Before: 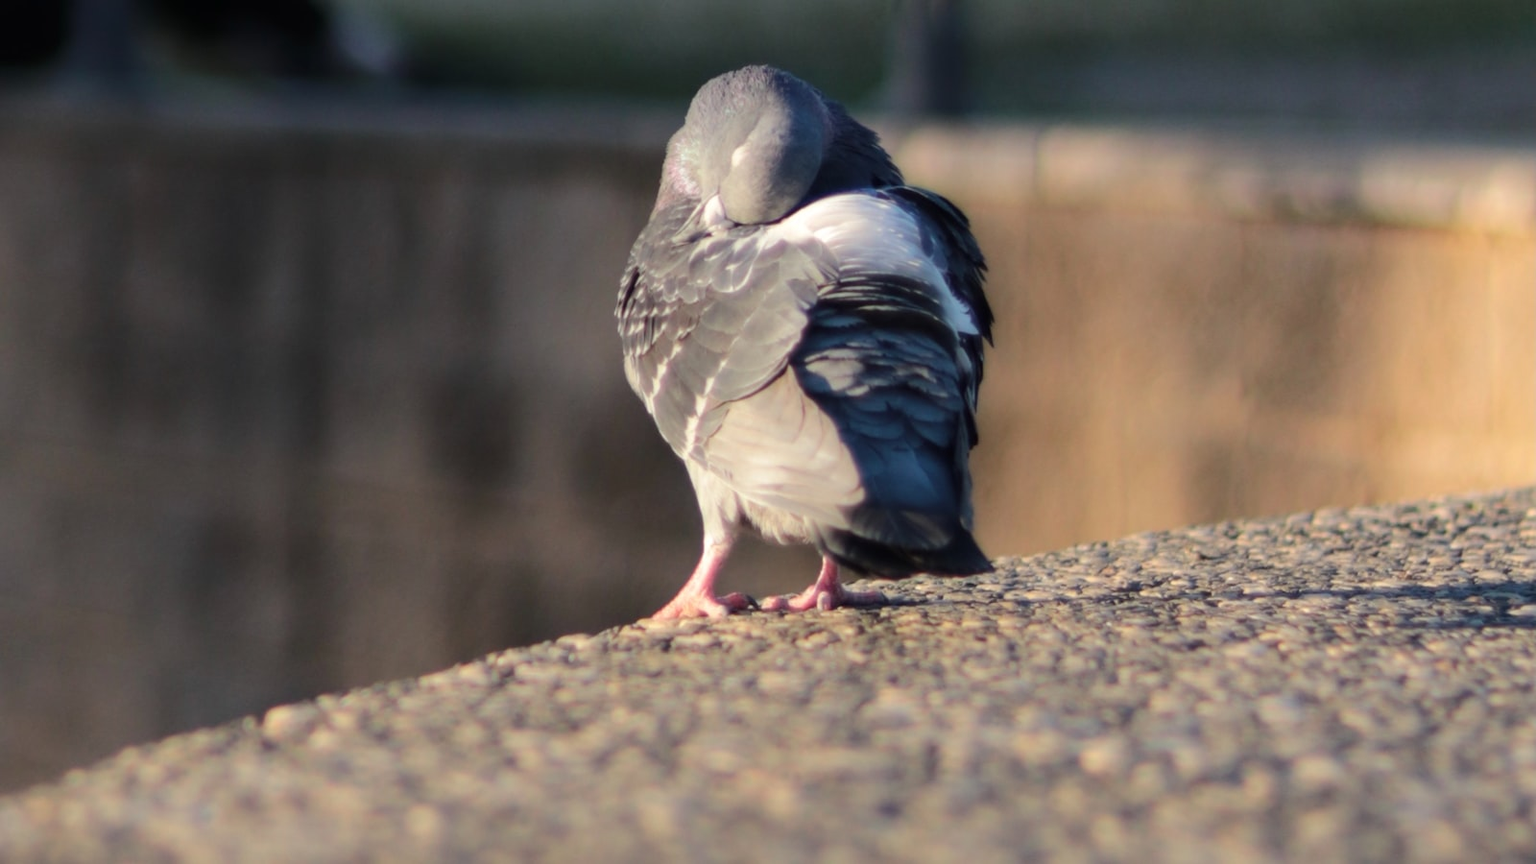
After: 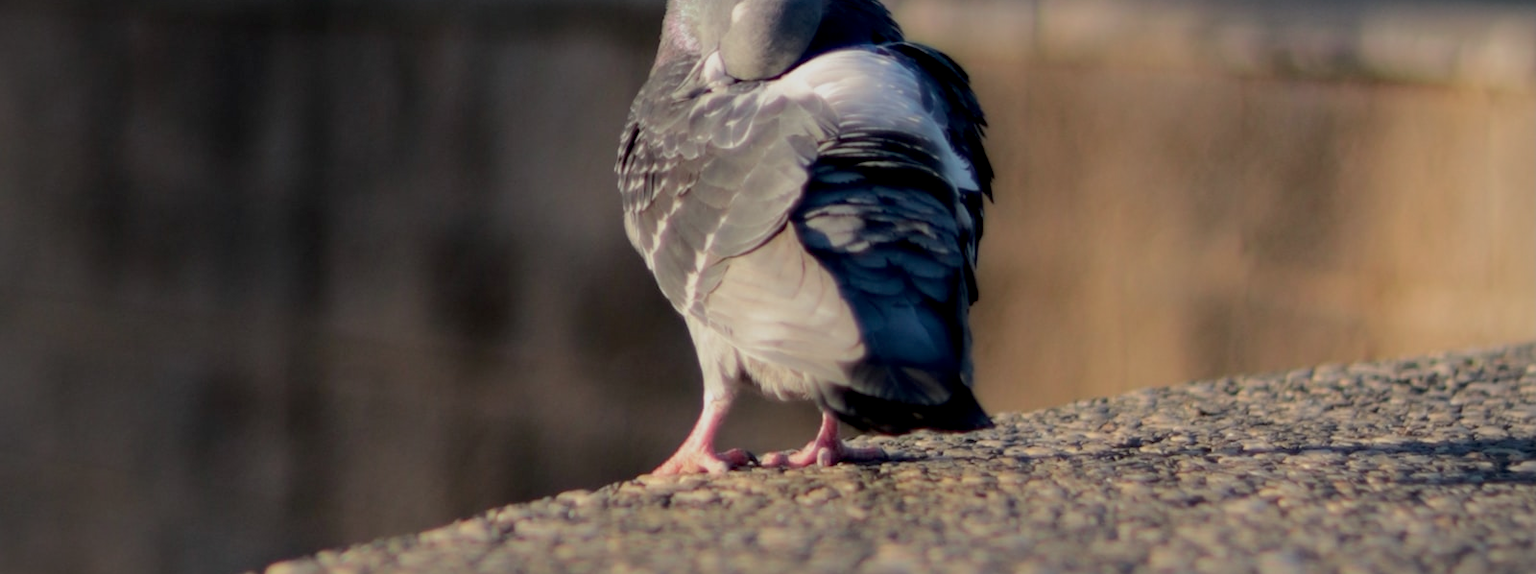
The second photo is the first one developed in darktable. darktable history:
vignetting: fall-off radius 60.92%
crop: top 16.727%, bottom 16.727%
exposure: black level correction 0.011, exposure -0.478 EV, compensate highlight preservation false
